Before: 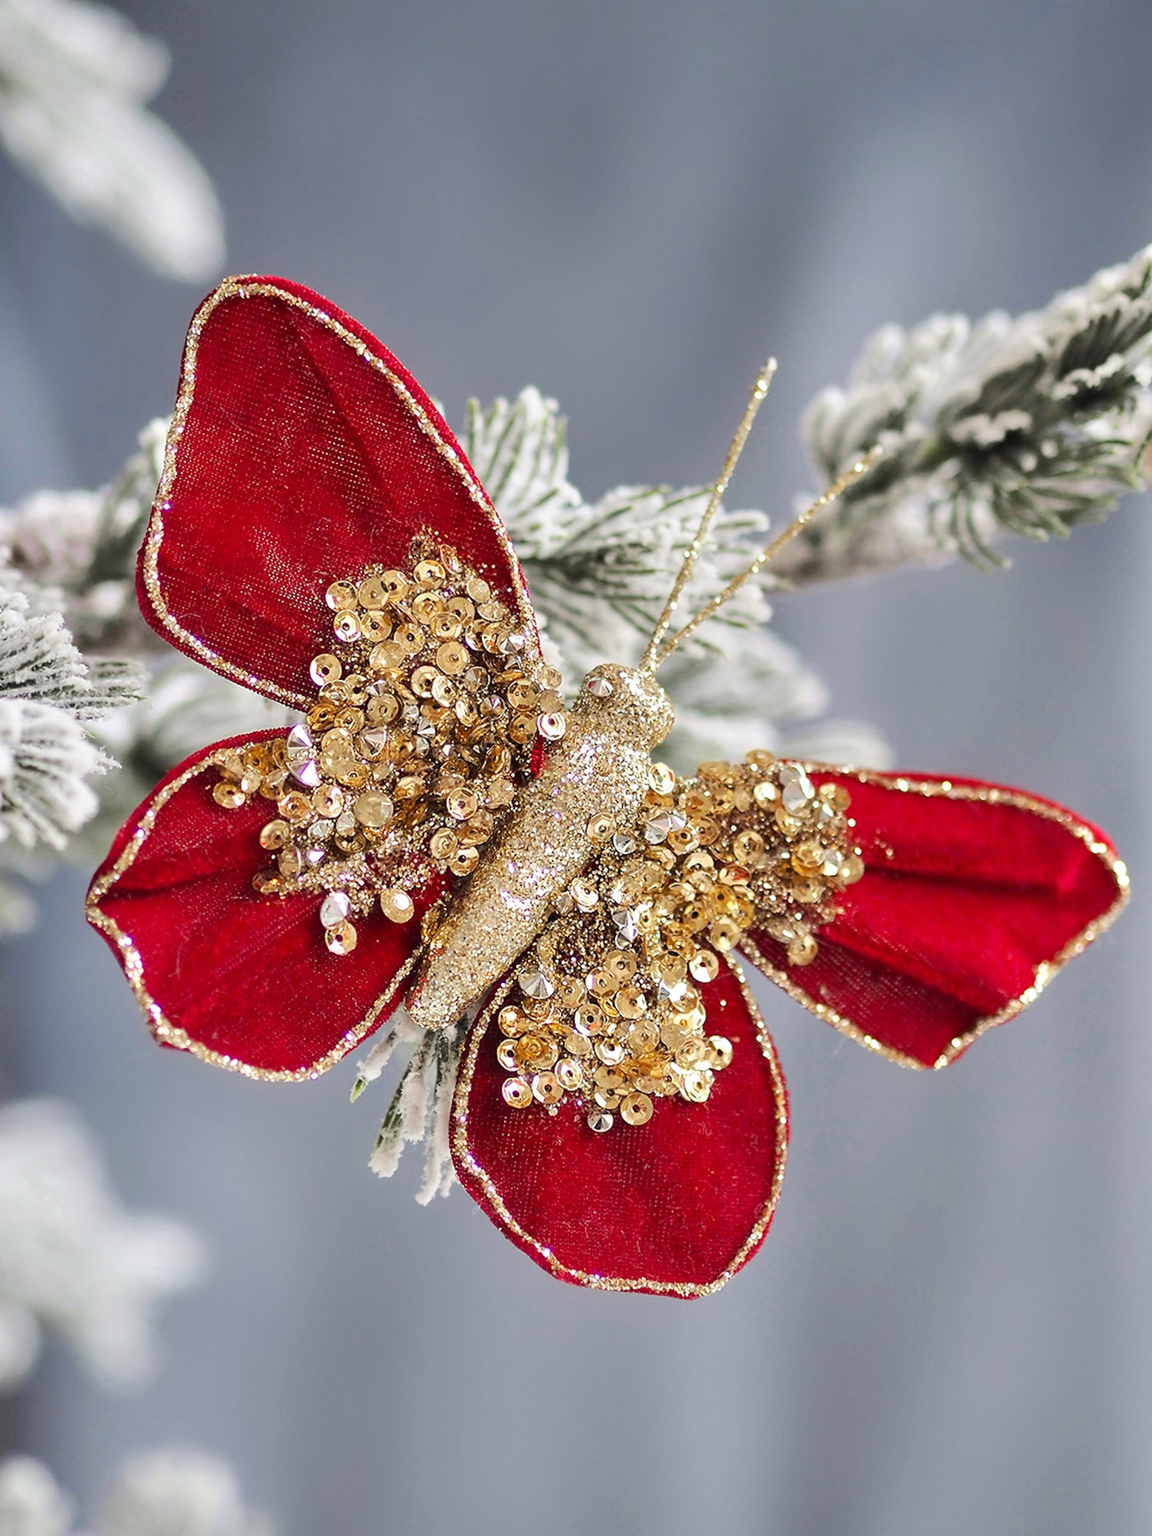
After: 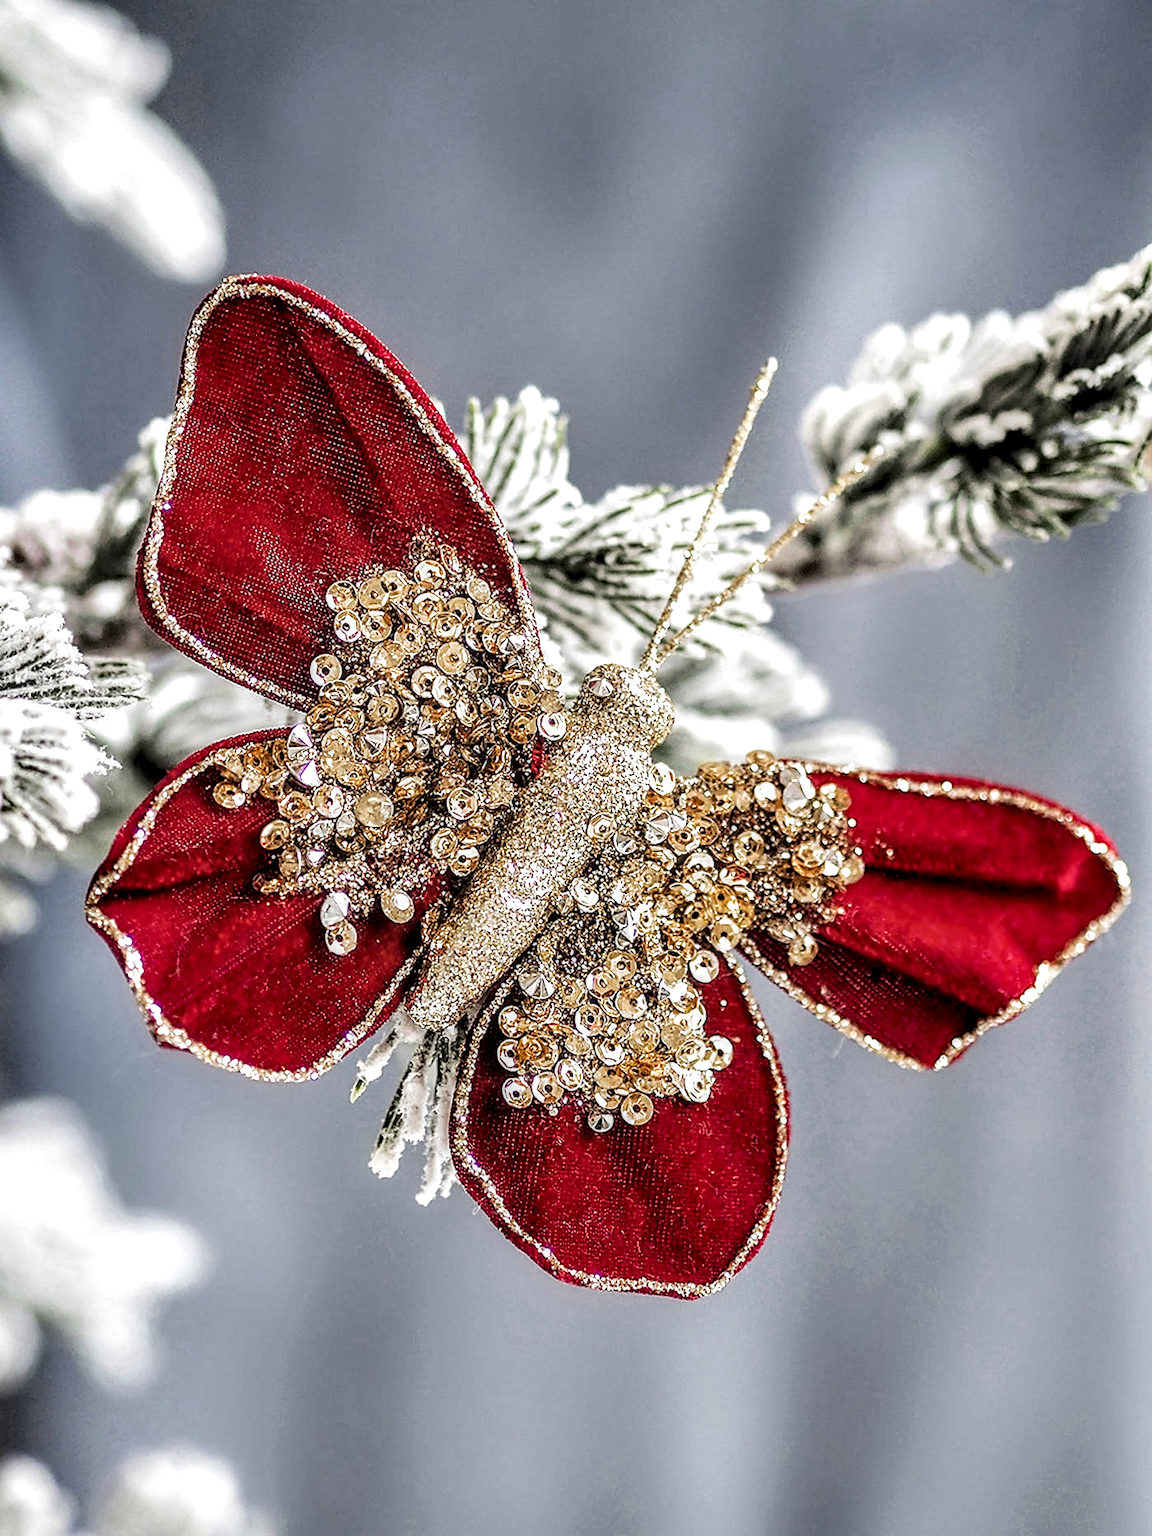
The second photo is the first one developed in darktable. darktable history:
filmic rgb: black relative exposure -8.2 EV, white relative exposure 2.2 EV, threshold 3 EV, hardness 7.11, latitude 75%, contrast 1.325, highlights saturation mix -2%, shadows ↔ highlights balance 30%, preserve chrominance RGB euclidean norm, color science v5 (2021), contrast in shadows safe, contrast in highlights safe, enable highlight reconstruction true
local contrast: highlights 0%, shadows 0%, detail 182%
sharpen: on, module defaults
